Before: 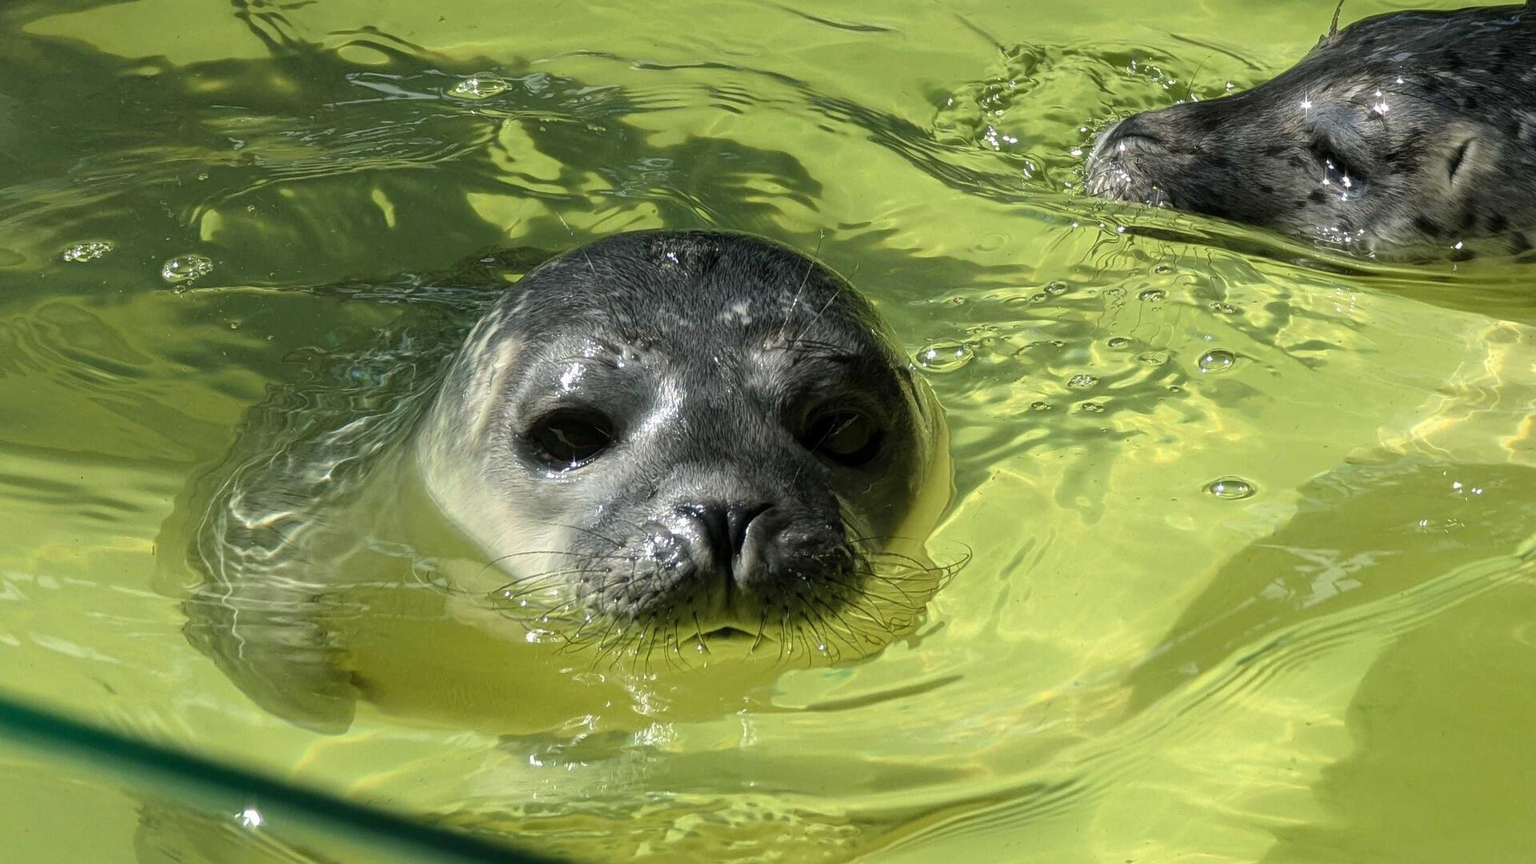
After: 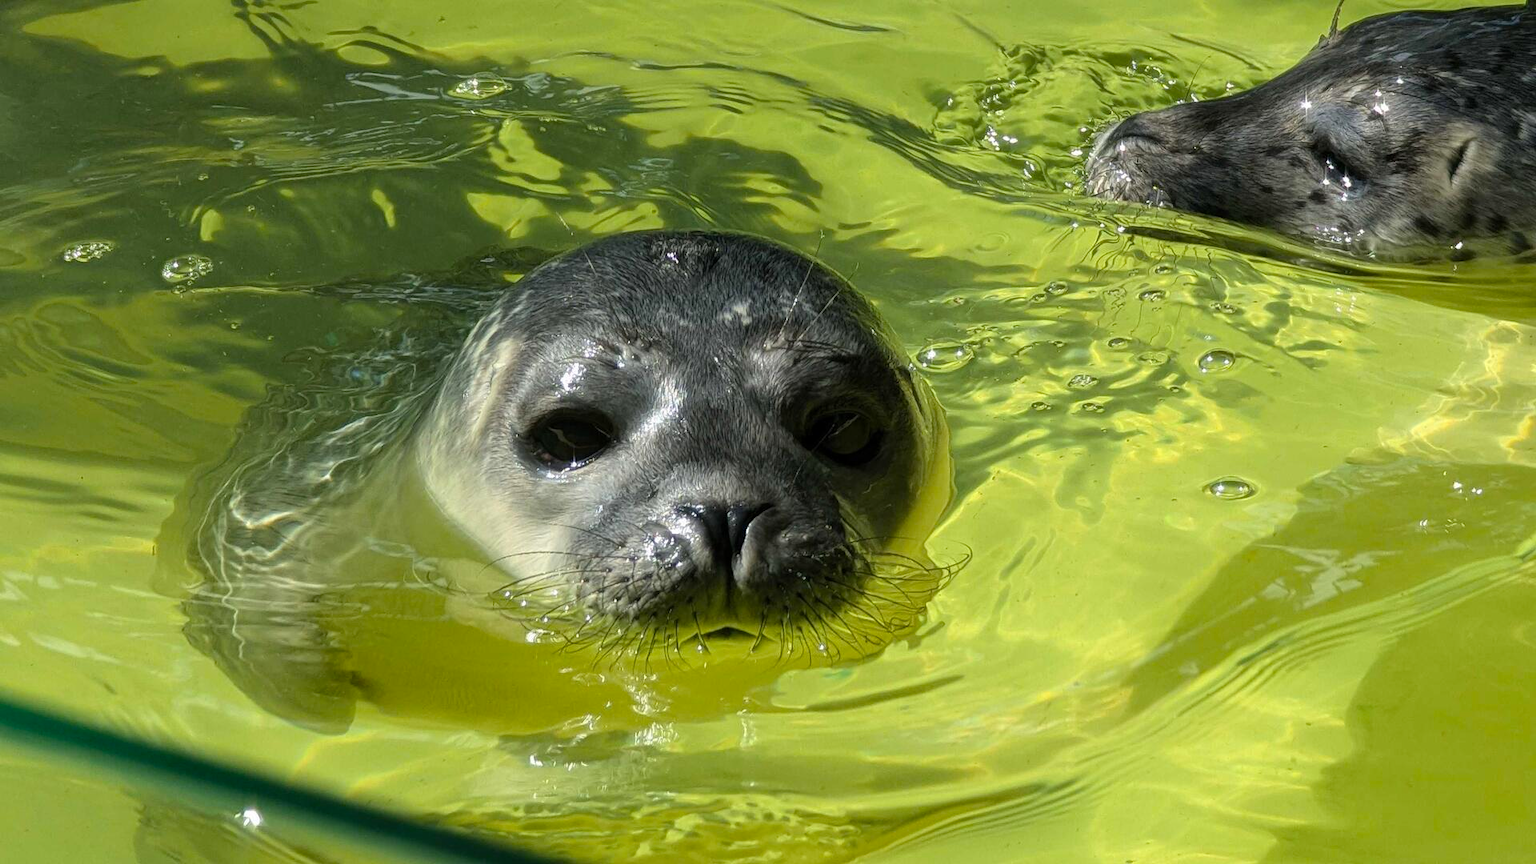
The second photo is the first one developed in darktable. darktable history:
color balance rgb: power › hue 62.97°, perceptual saturation grading › global saturation 19.518%
